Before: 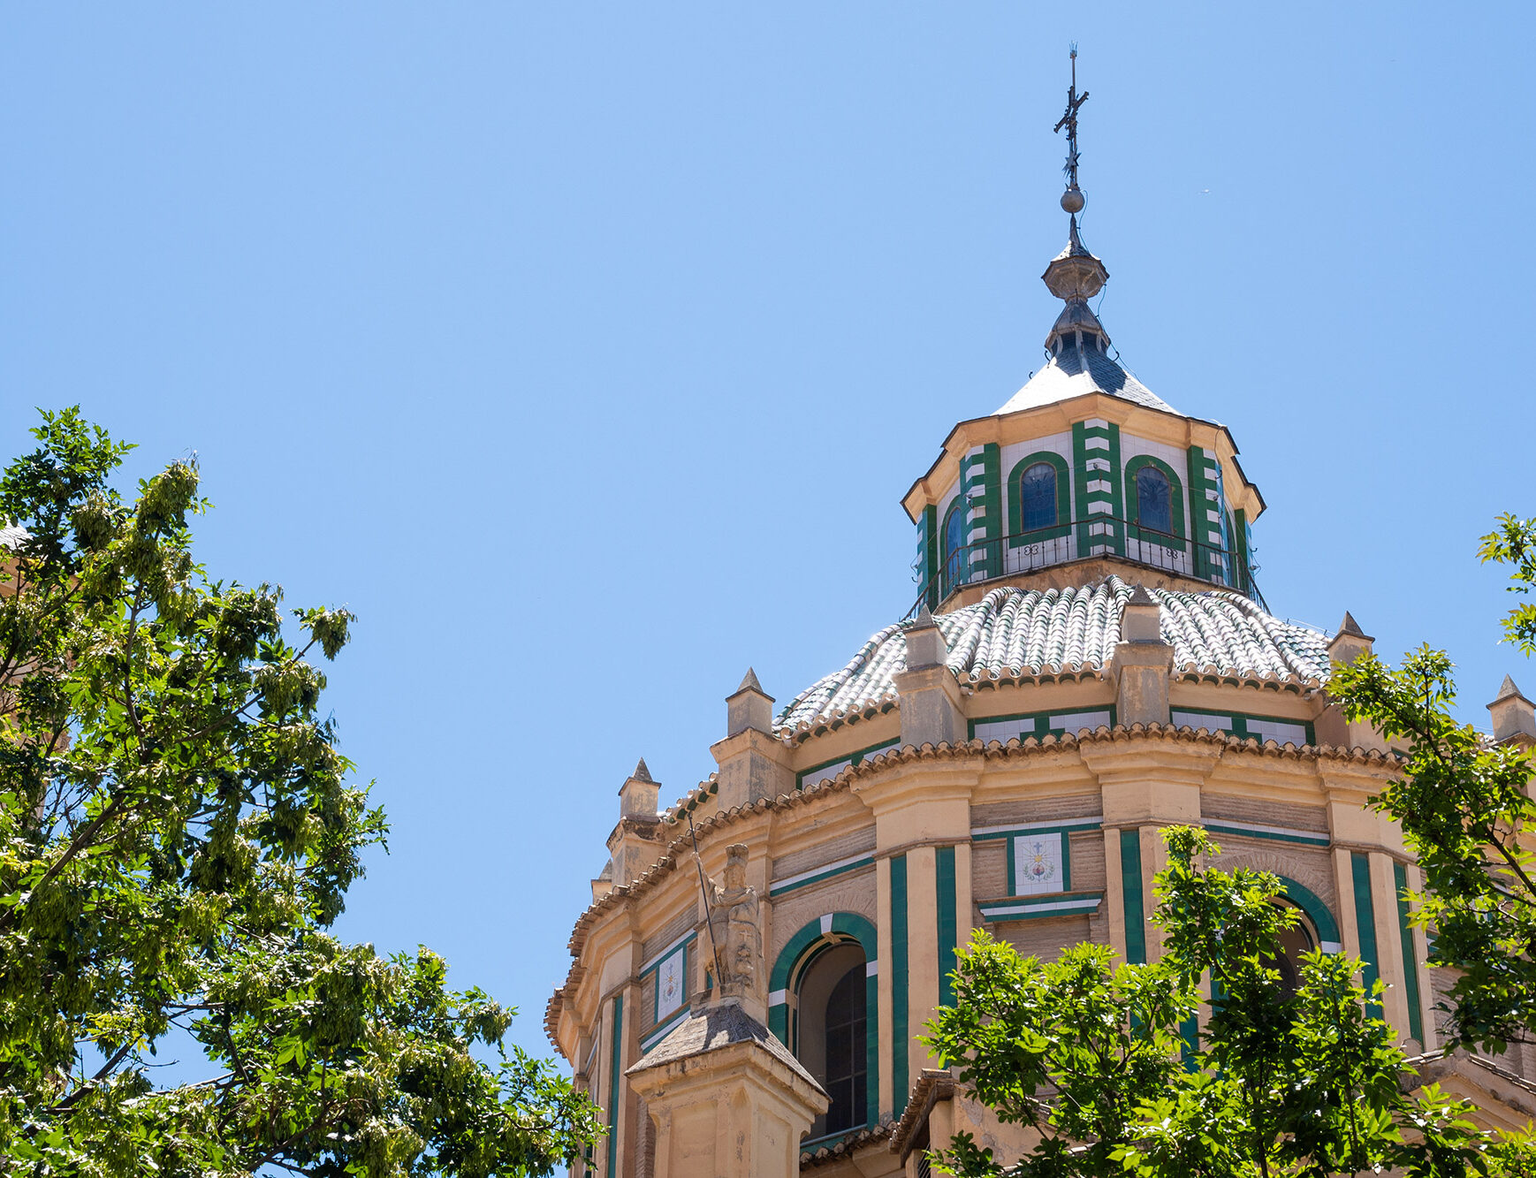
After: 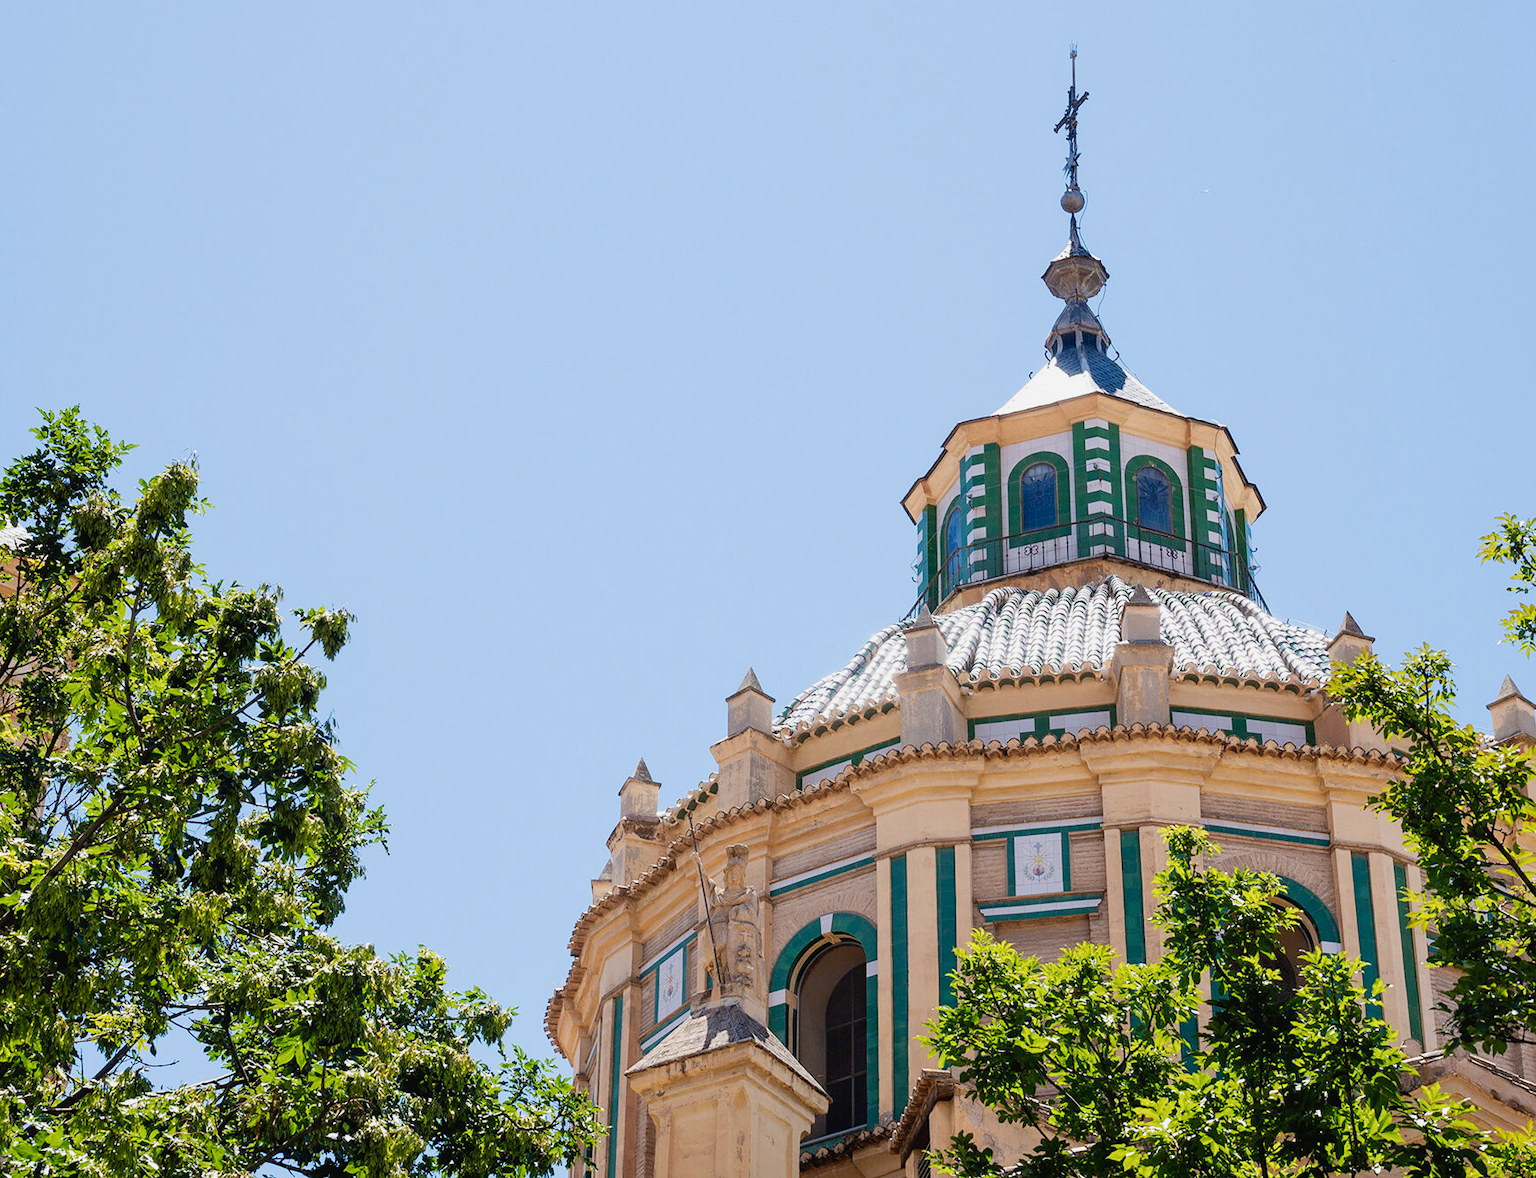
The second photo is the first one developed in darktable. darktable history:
tone curve: curves: ch0 [(0, 0.019) (0.066, 0.043) (0.189, 0.182) (0.368, 0.407) (0.501, 0.564) (0.677, 0.729) (0.851, 0.861) (0.997, 0.959)]; ch1 [(0, 0) (0.187, 0.121) (0.388, 0.346) (0.437, 0.409) (0.474, 0.472) (0.499, 0.501) (0.514, 0.515) (0.542, 0.557) (0.645, 0.686) (0.812, 0.856) (1, 1)]; ch2 [(0, 0) (0.246, 0.214) (0.421, 0.427) (0.459, 0.484) (0.5, 0.504) (0.518, 0.523) (0.529, 0.548) (0.56, 0.576) (0.607, 0.63) (0.744, 0.734) (0.867, 0.821) (0.993, 0.889)], preserve colors none
